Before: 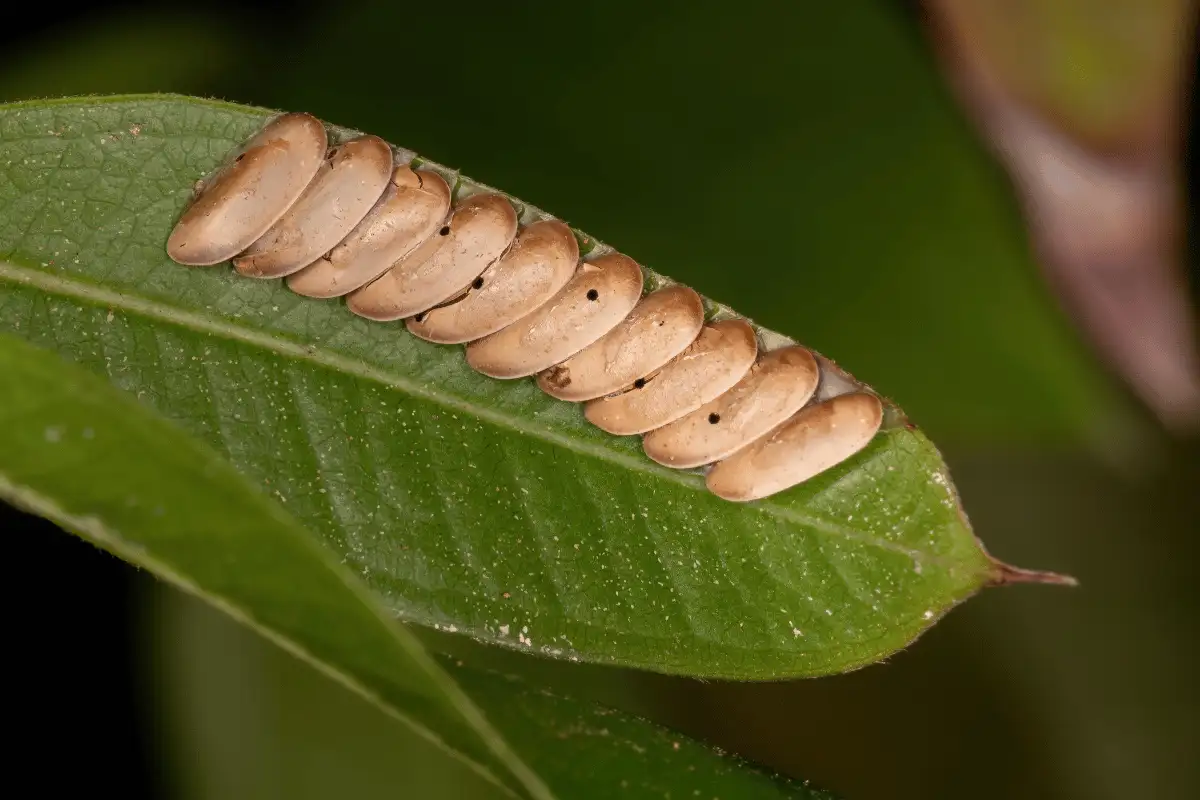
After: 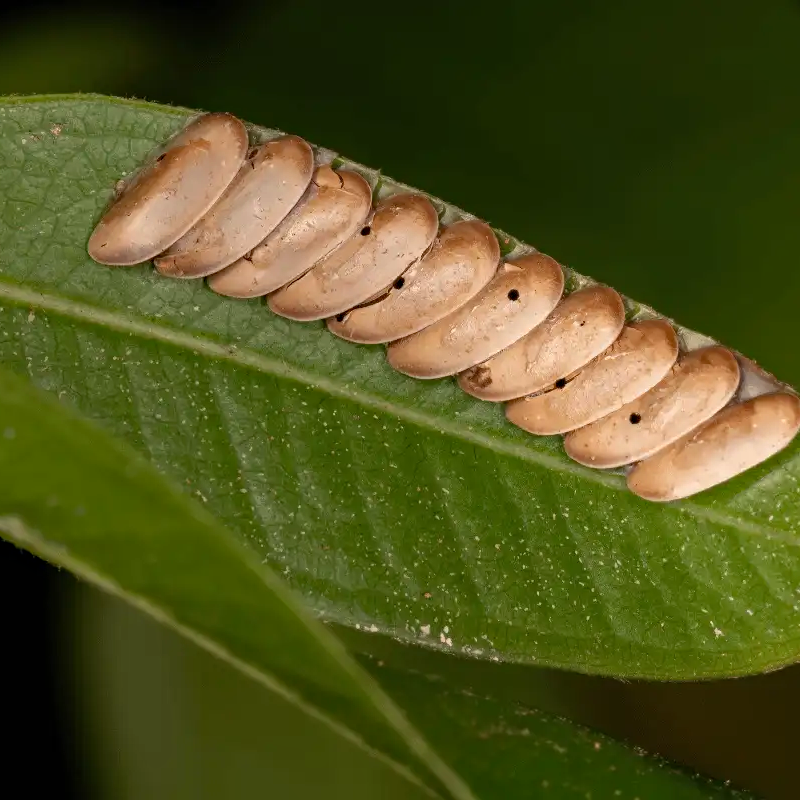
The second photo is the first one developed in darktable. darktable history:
crop and rotate: left 6.617%, right 26.717%
haze removal: compatibility mode true, adaptive false
